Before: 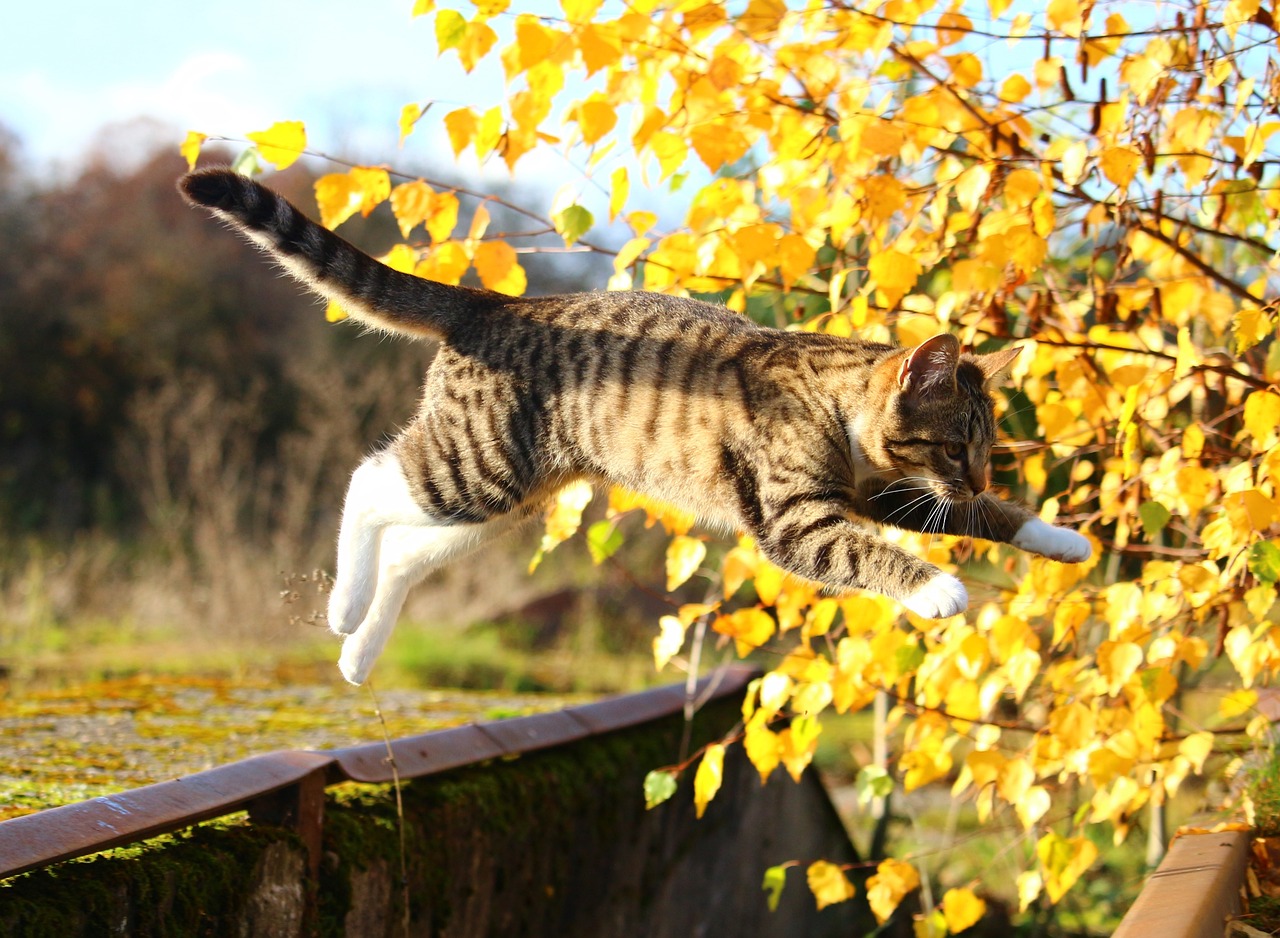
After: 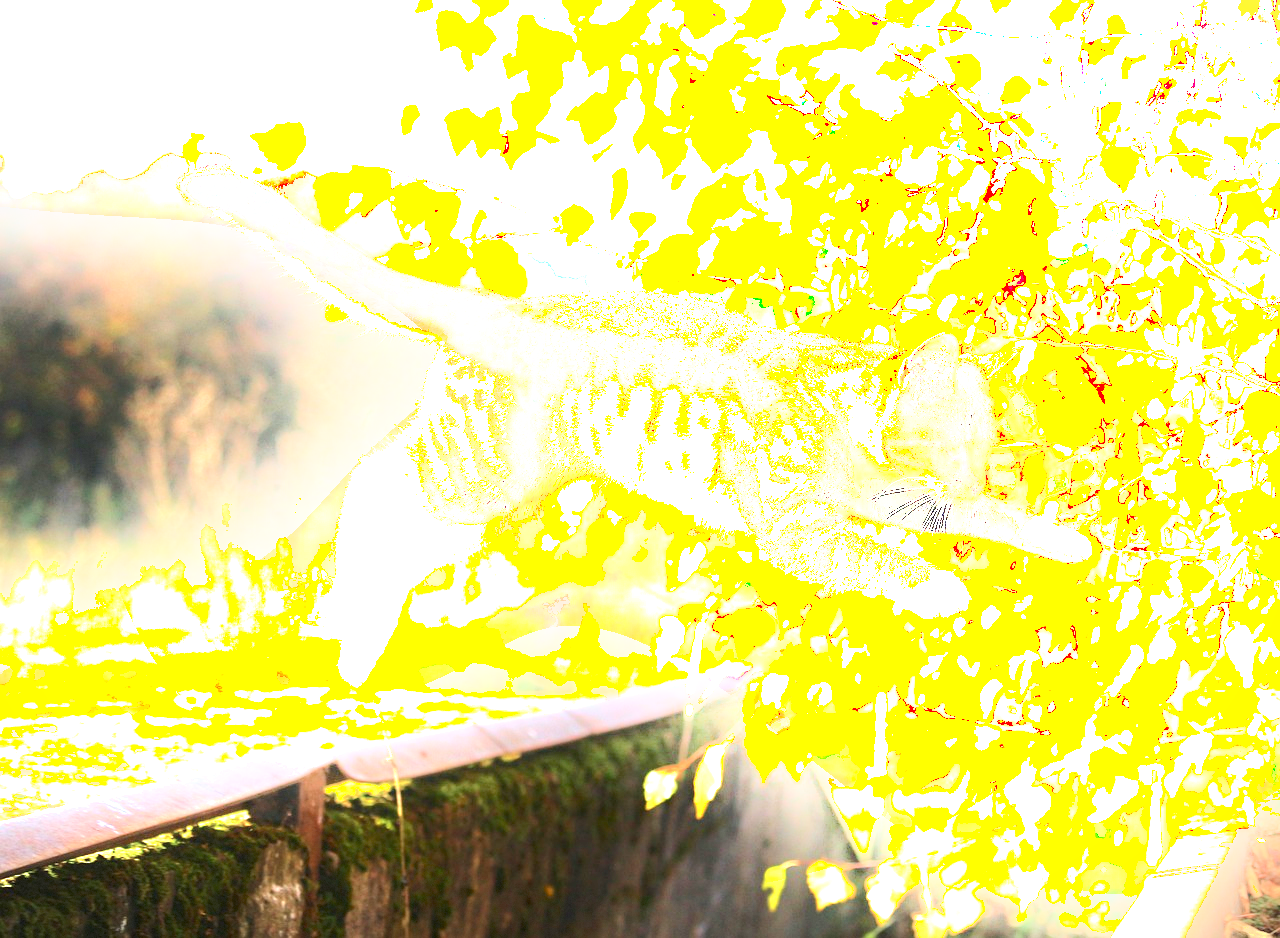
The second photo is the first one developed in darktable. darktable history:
exposure: black level correction 0, exposure 2.327 EV, compensate exposure bias true, compensate highlight preservation false
vignetting: fall-off start 85%, fall-off radius 80%, brightness -0.182, saturation -0.3, width/height ratio 1.219, dithering 8-bit output, unbound false
shadows and highlights: shadows -54.3, highlights 86.09, soften with gaussian
